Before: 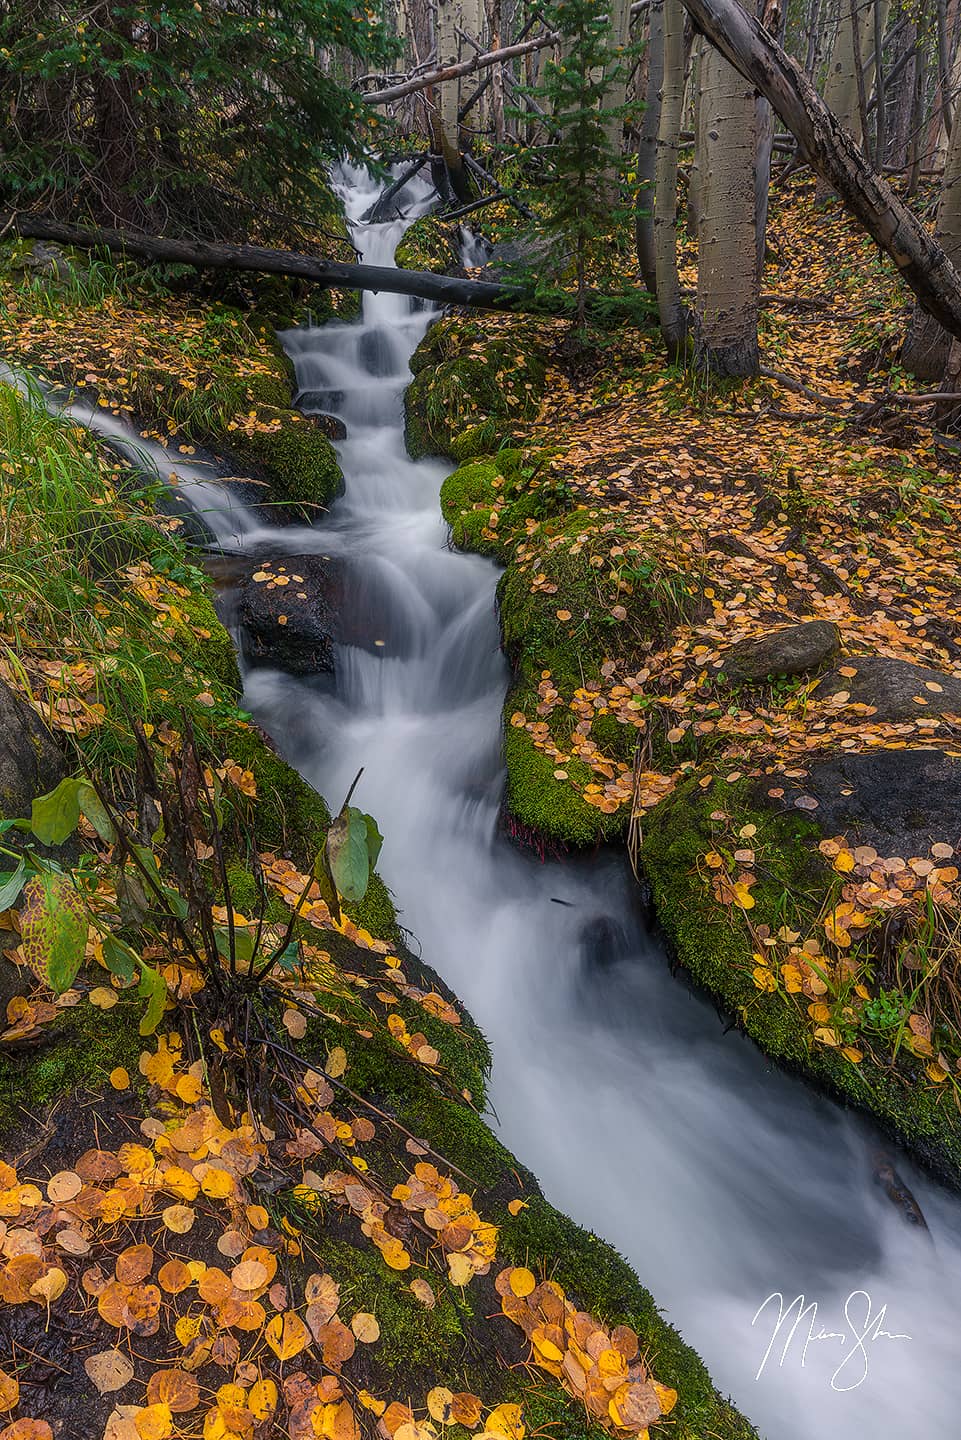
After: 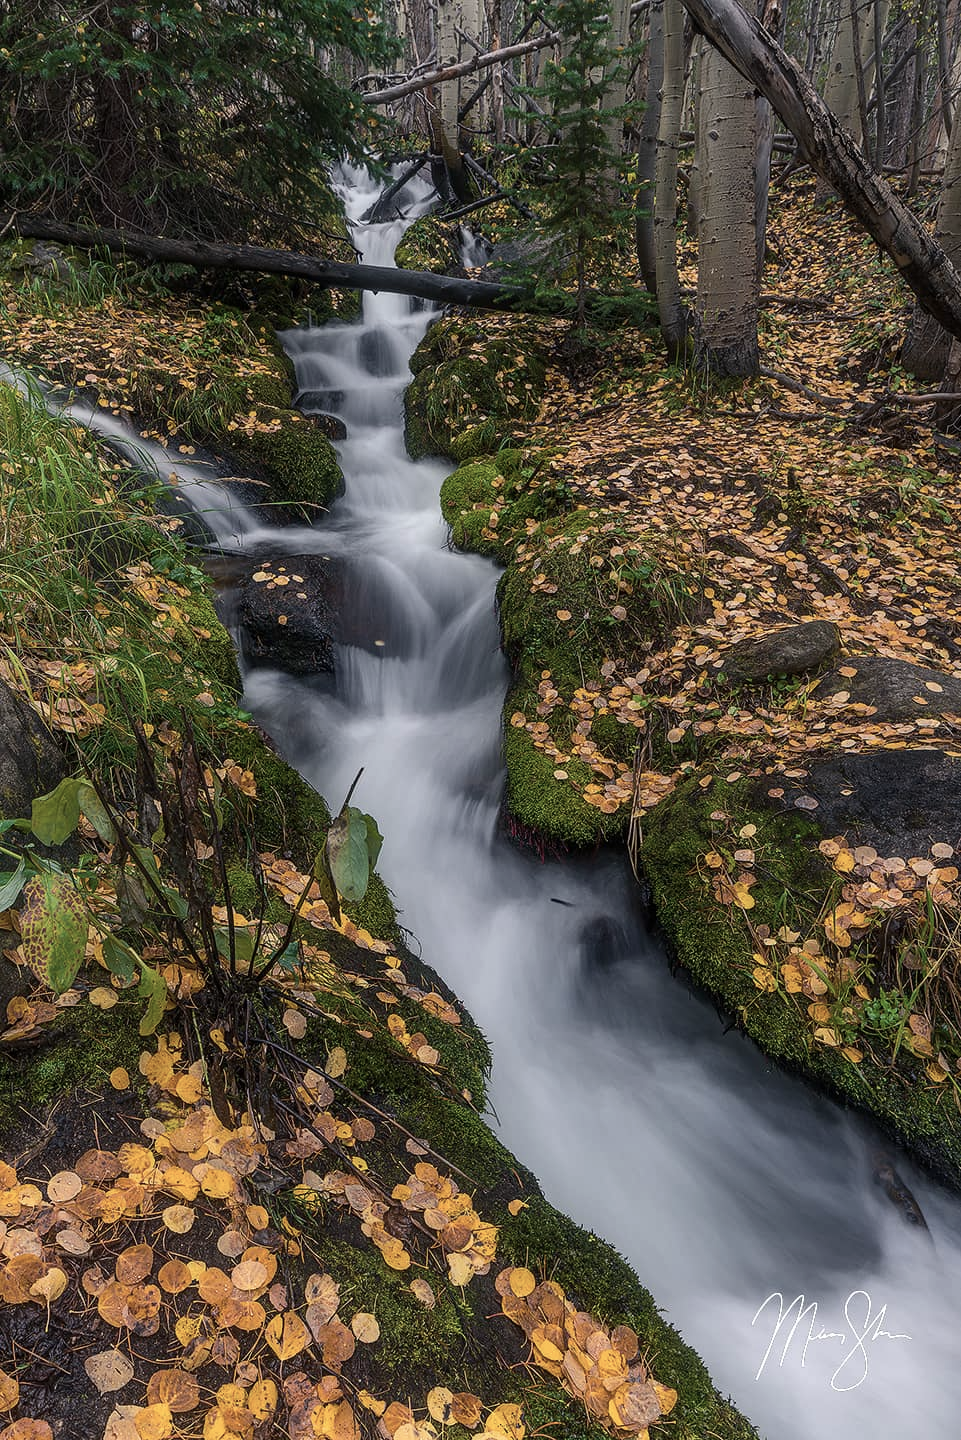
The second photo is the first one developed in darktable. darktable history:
contrast brightness saturation: contrast 0.1, saturation -0.286
